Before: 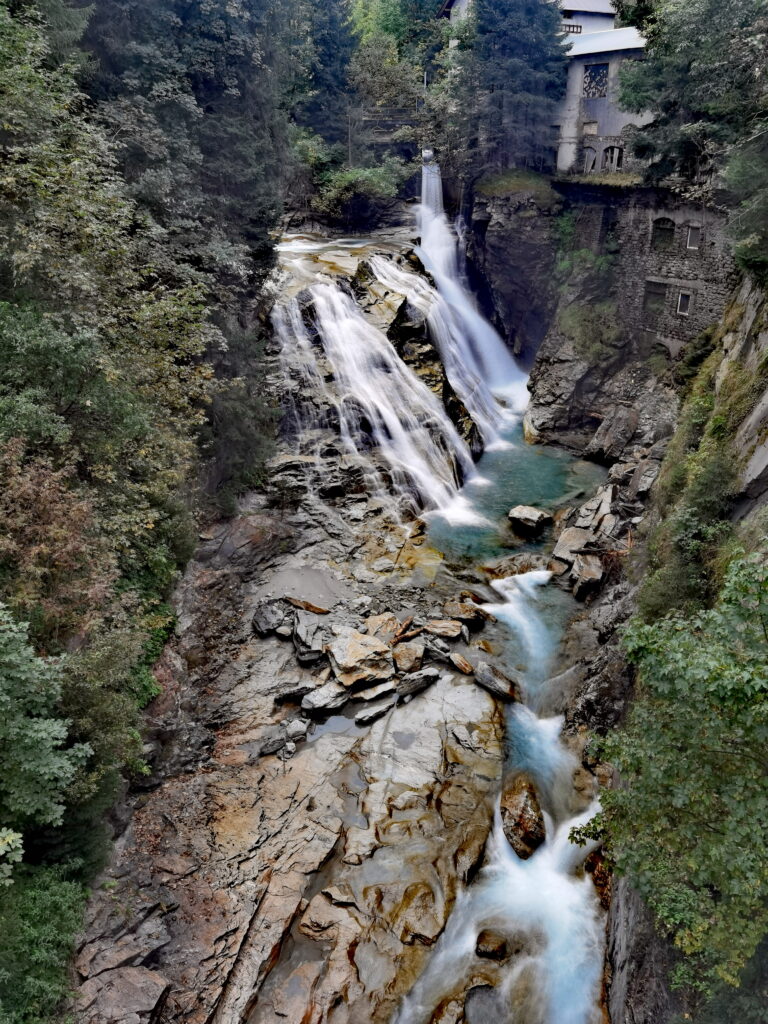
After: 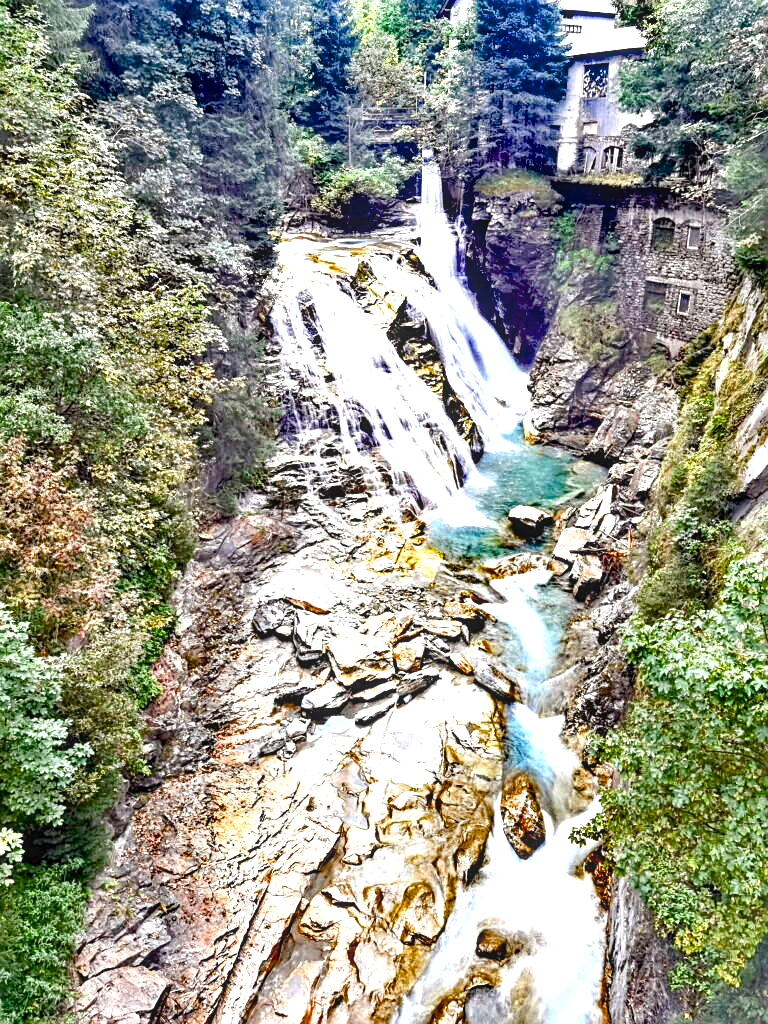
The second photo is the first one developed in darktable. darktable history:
local contrast: on, module defaults
exposure: black level correction 0, exposure 1.987 EV, compensate highlight preservation false
sharpen: on, module defaults
color balance rgb: perceptual saturation grading › global saturation 34.583%, perceptual saturation grading › highlights -25.897%, perceptual saturation grading › shadows 50.215%, perceptual brilliance grading › global brilliance 1.719%, perceptual brilliance grading › highlights -3.618%, global vibrance 6.841%, saturation formula JzAzBz (2021)
